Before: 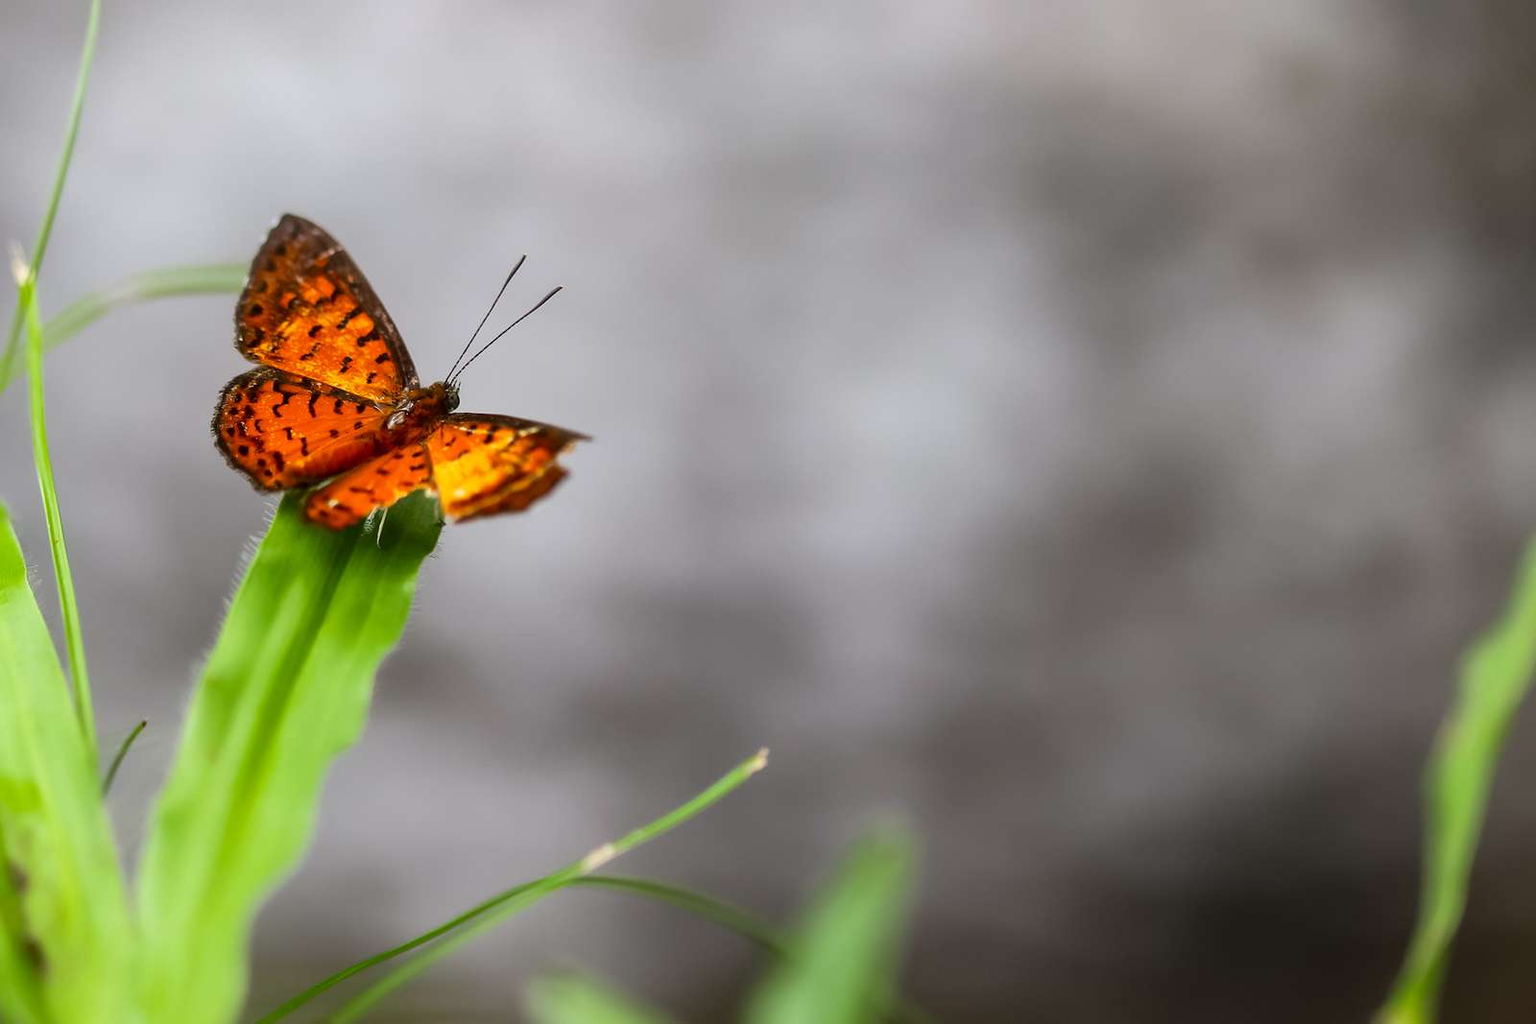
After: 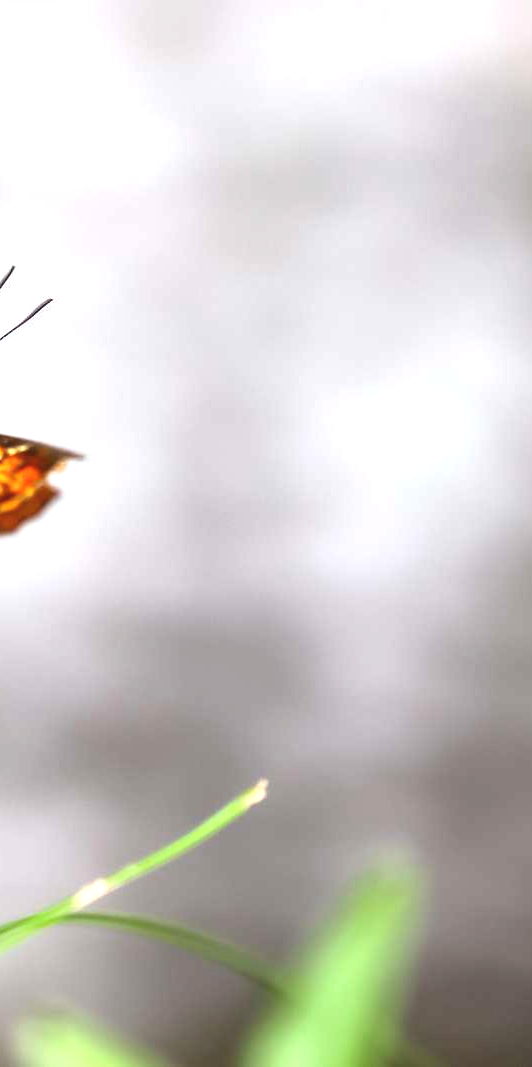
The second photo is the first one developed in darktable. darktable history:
crop: left 33.36%, right 33.36%
exposure: black level correction -0.002, exposure 1.115 EV, compensate highlight preservation false
